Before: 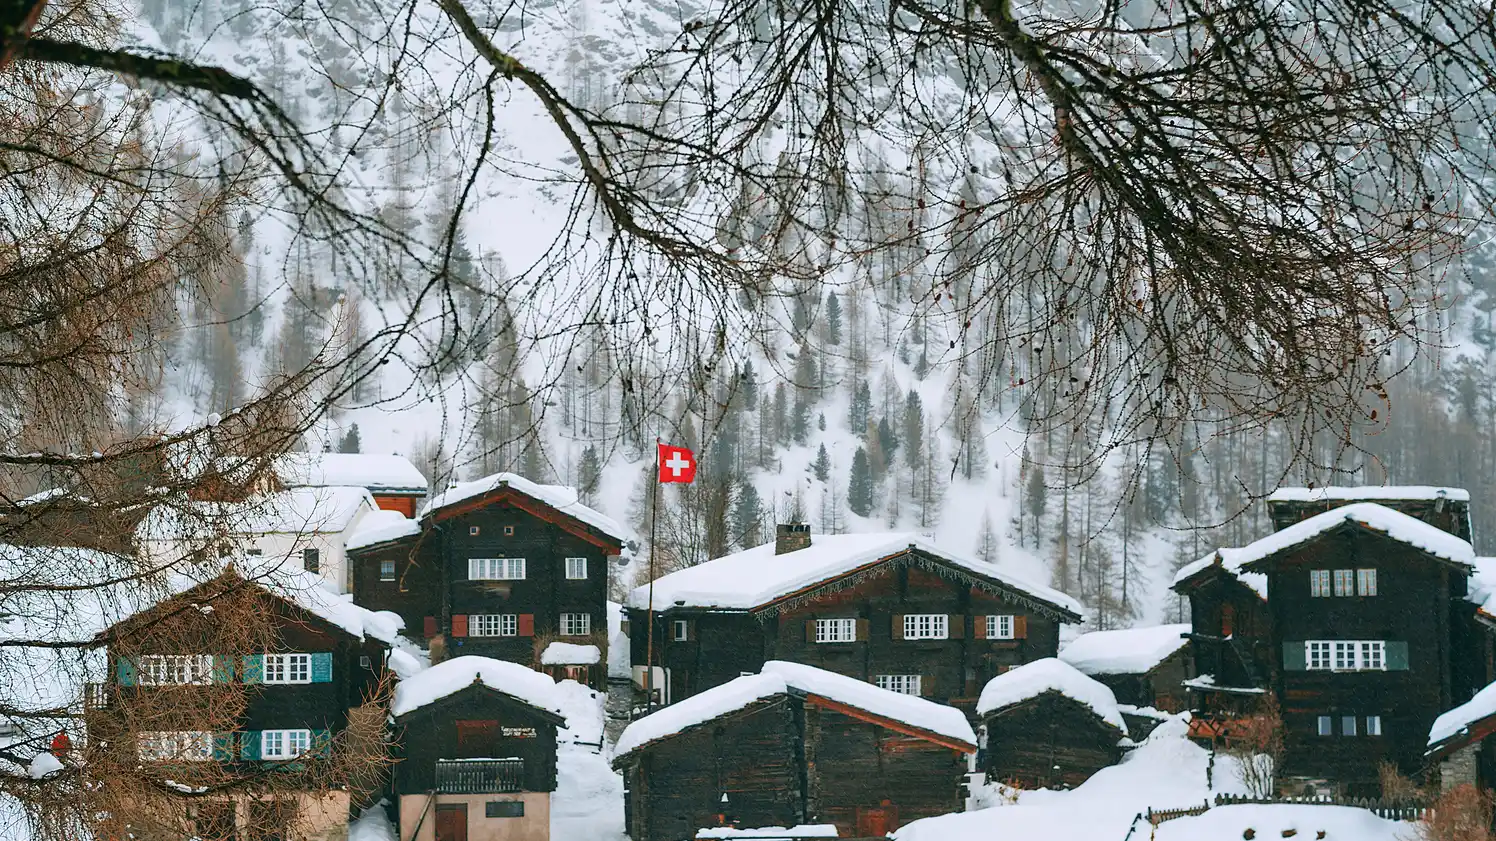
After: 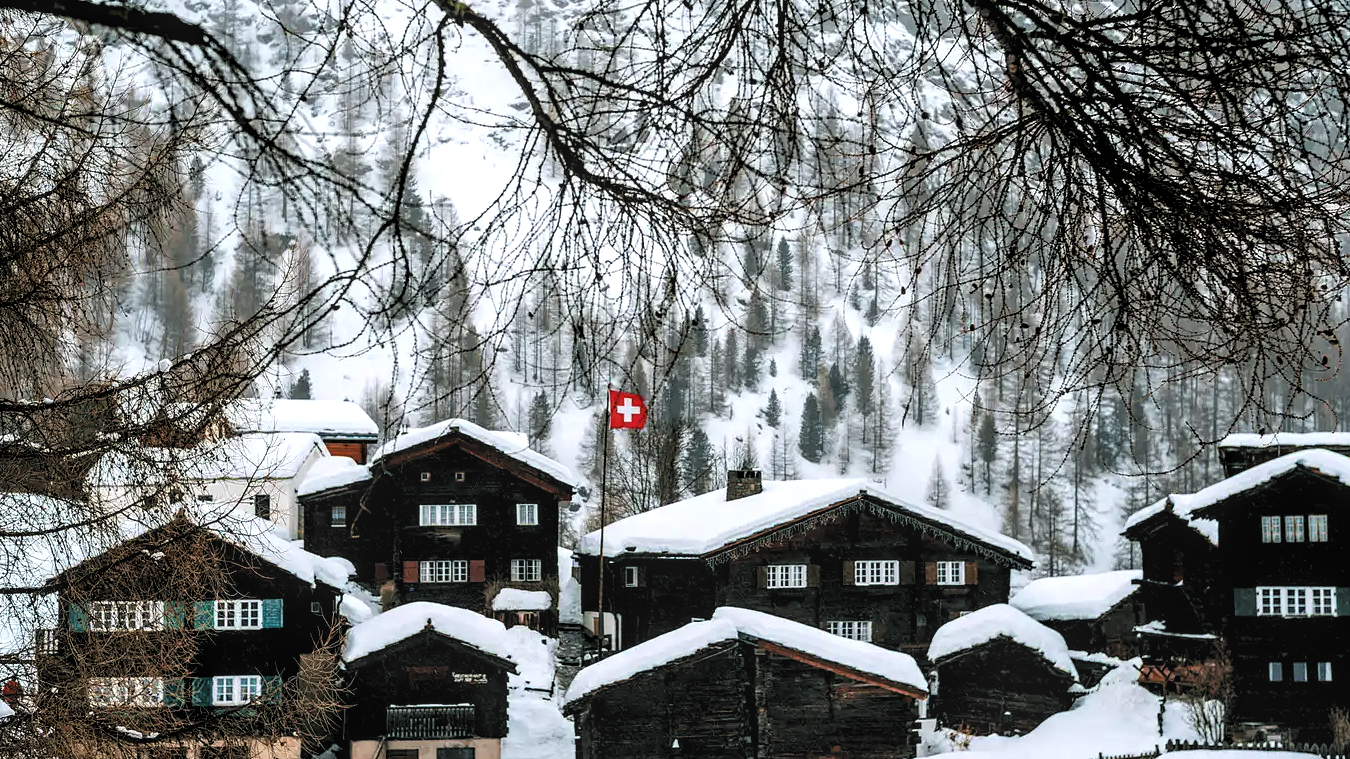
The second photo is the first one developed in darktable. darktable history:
levels: levels [0.182, 0.542, 0.902]
local contrast: on, module defaults
crop: left 3.305%, top 6.436%, right 6.389%, bottom 3.258%
